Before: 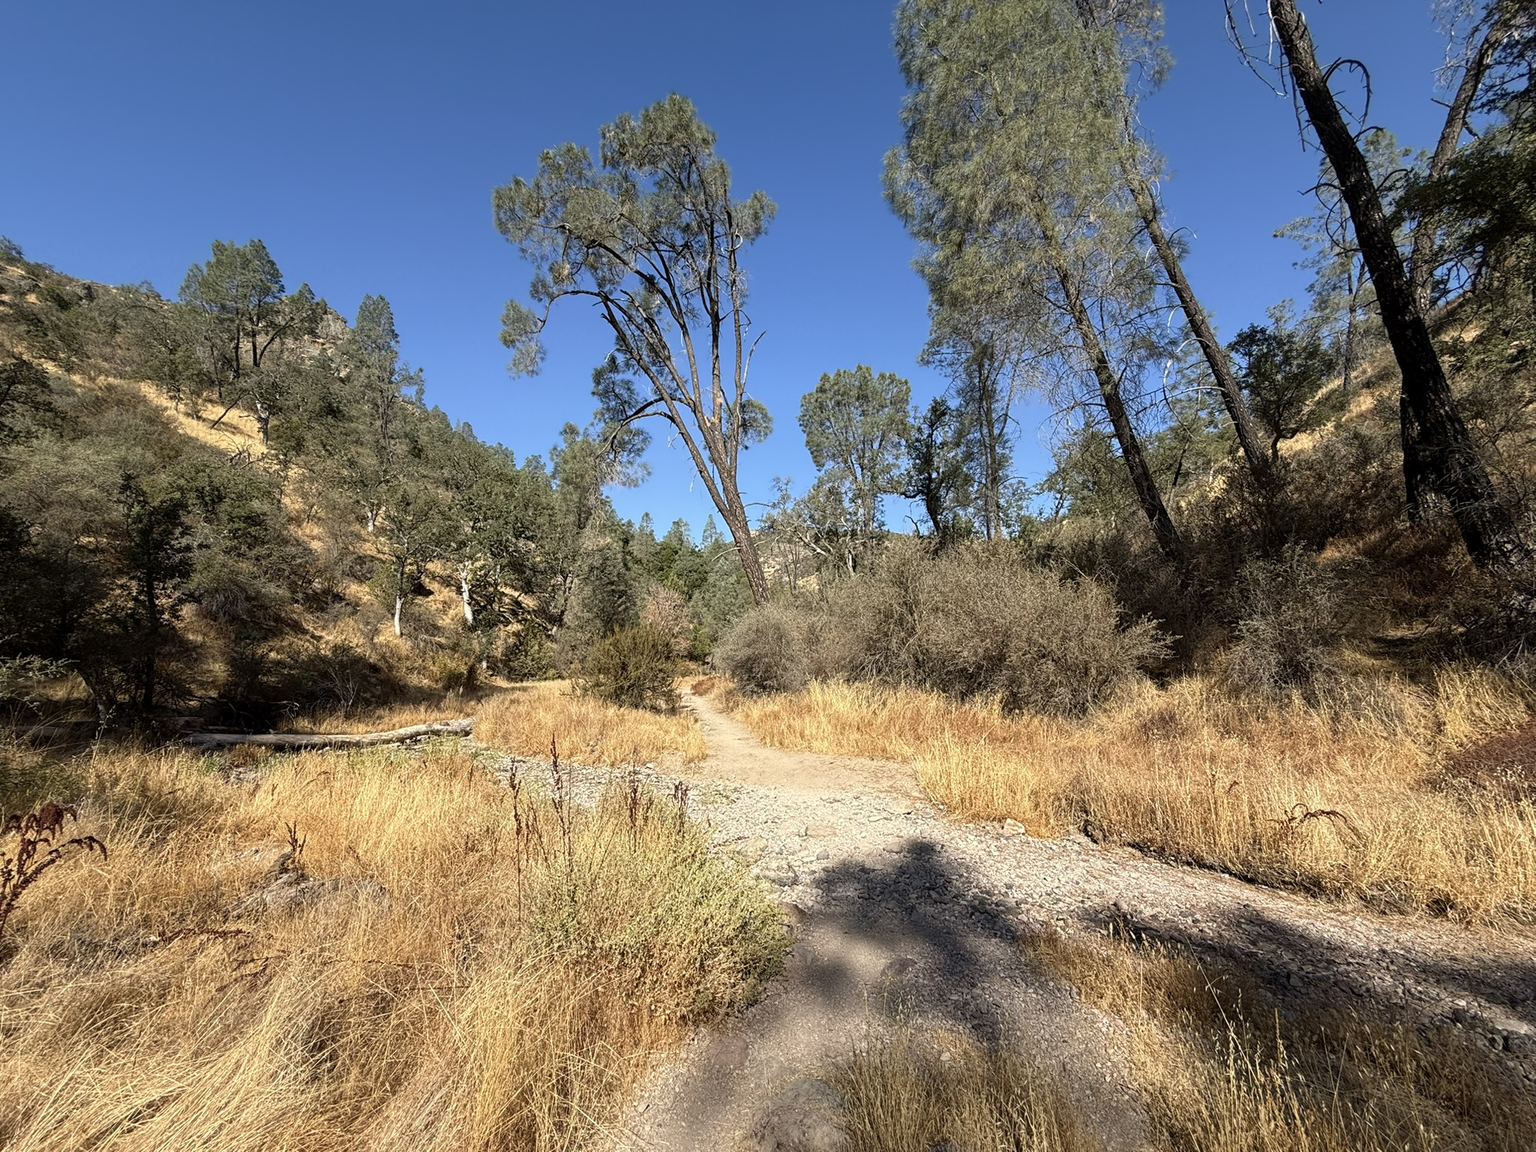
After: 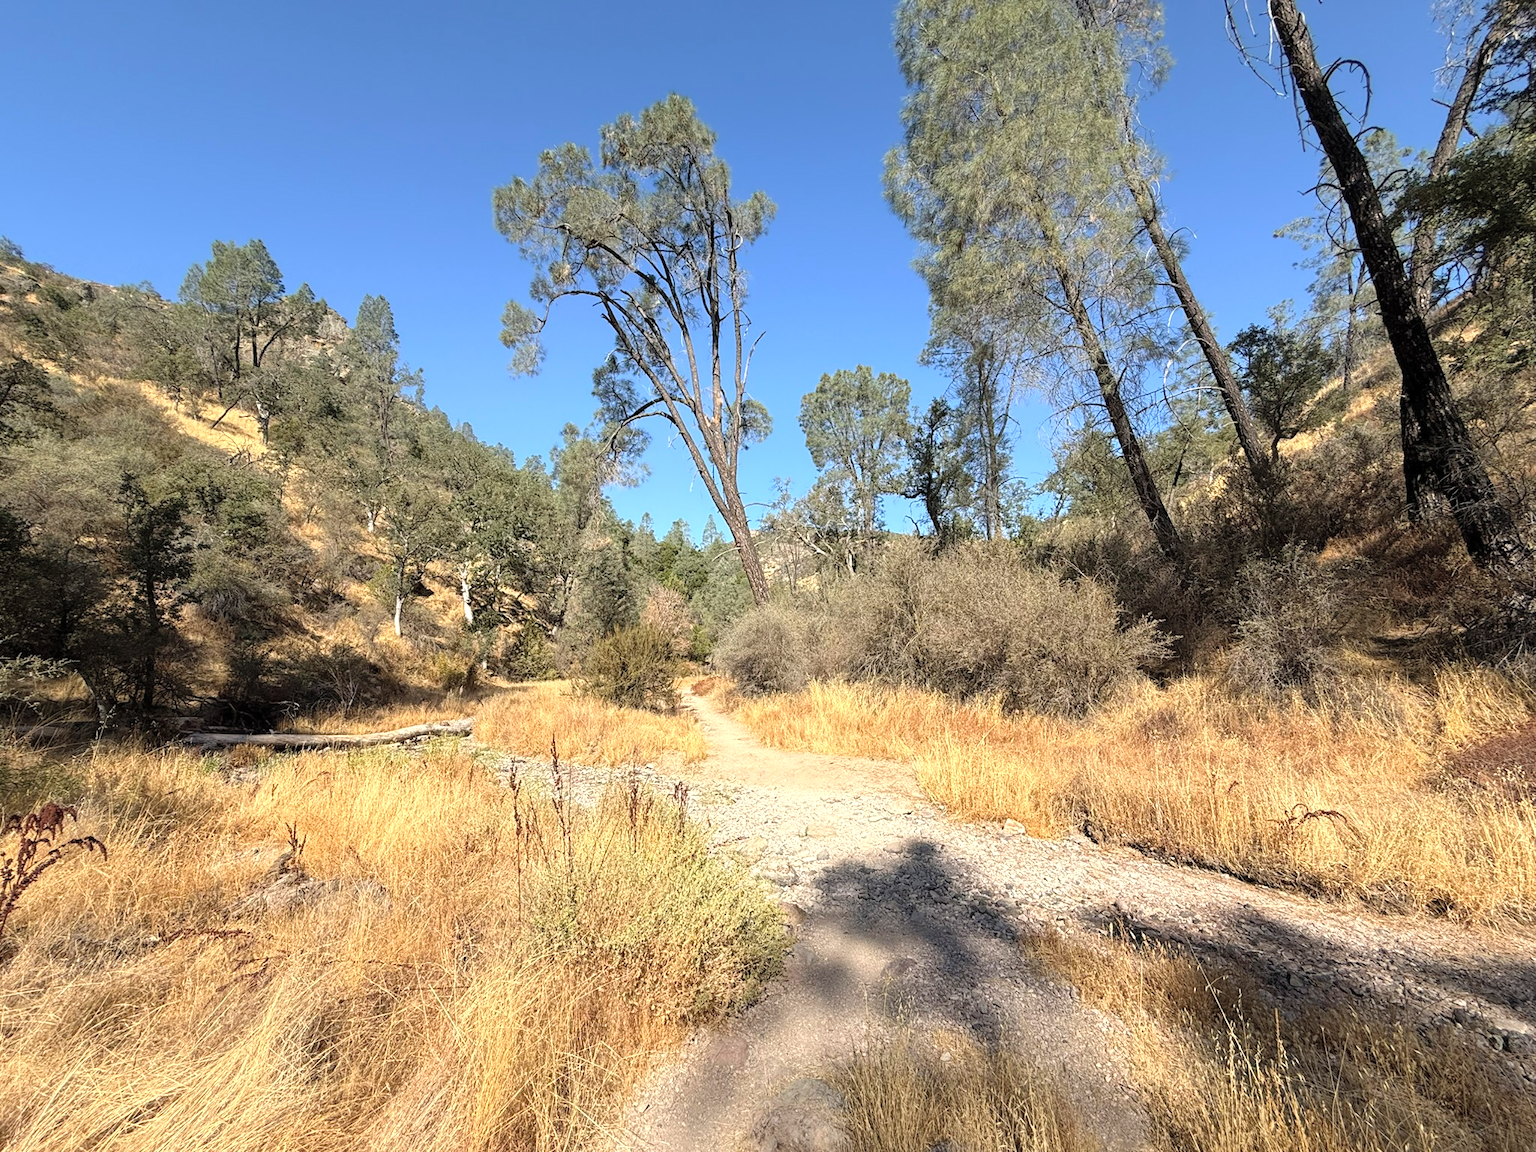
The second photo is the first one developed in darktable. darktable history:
exposure: exposure 0.29 EV, compensate highlight preservation false
contrast brightness saturation: brightness 0.142
